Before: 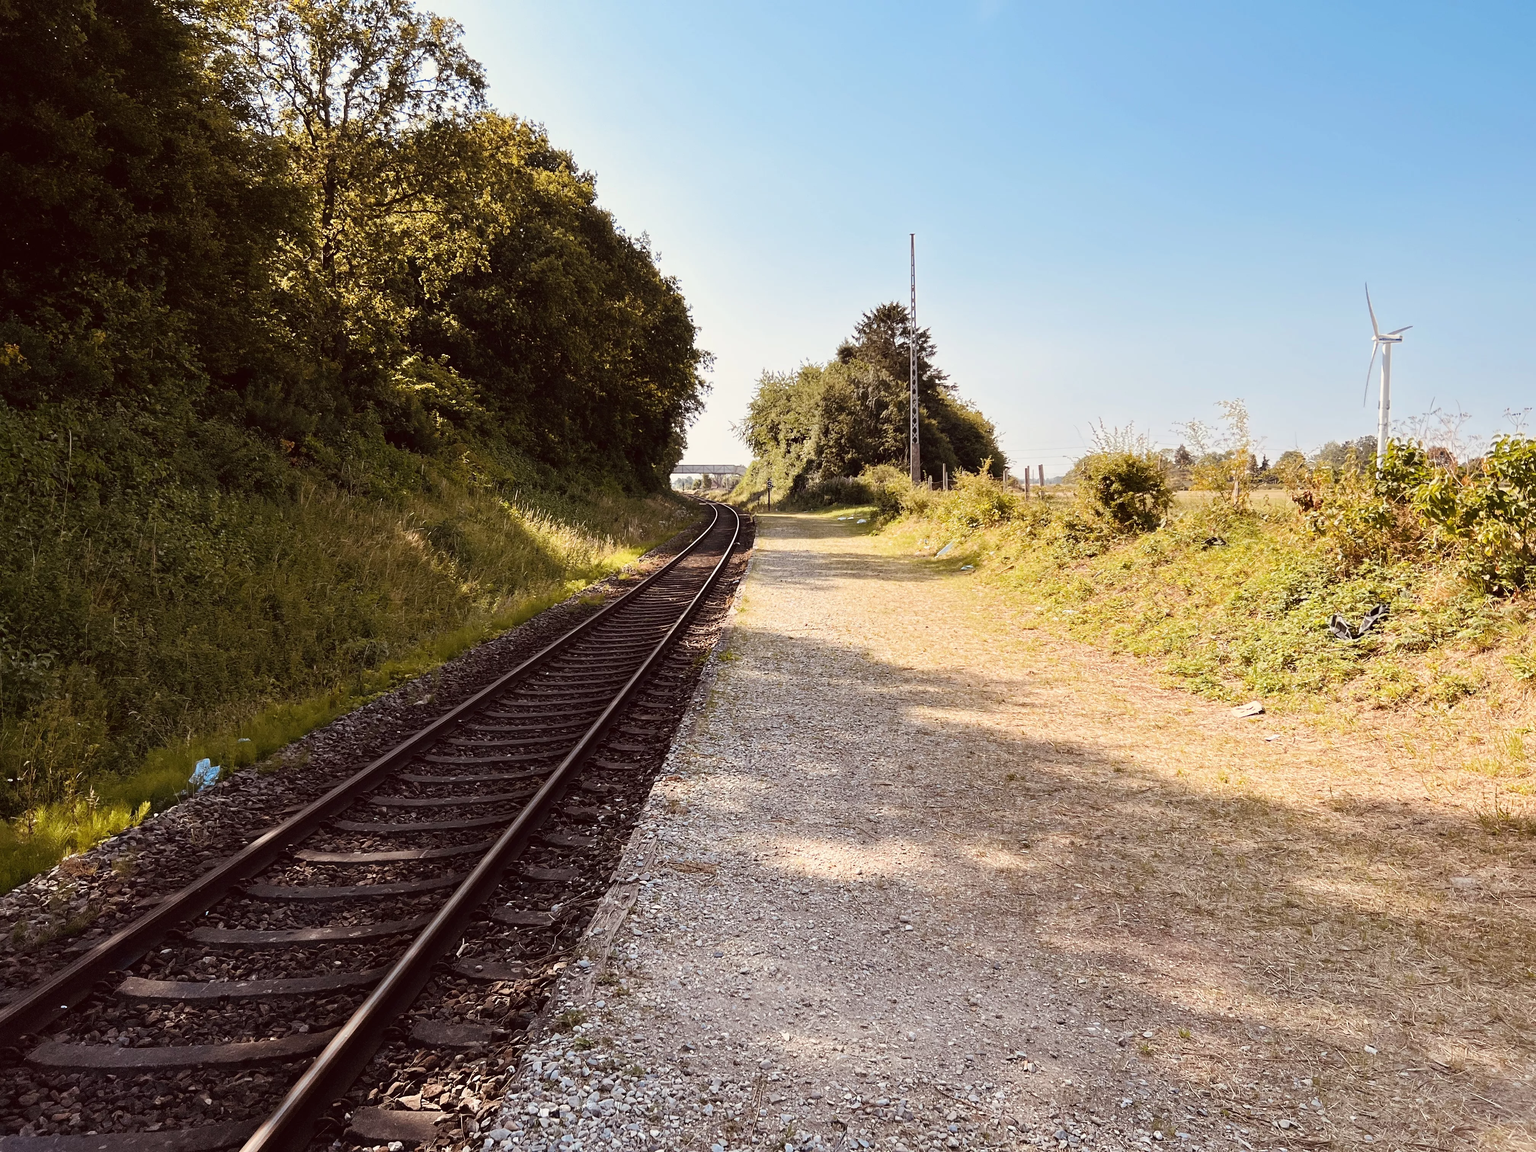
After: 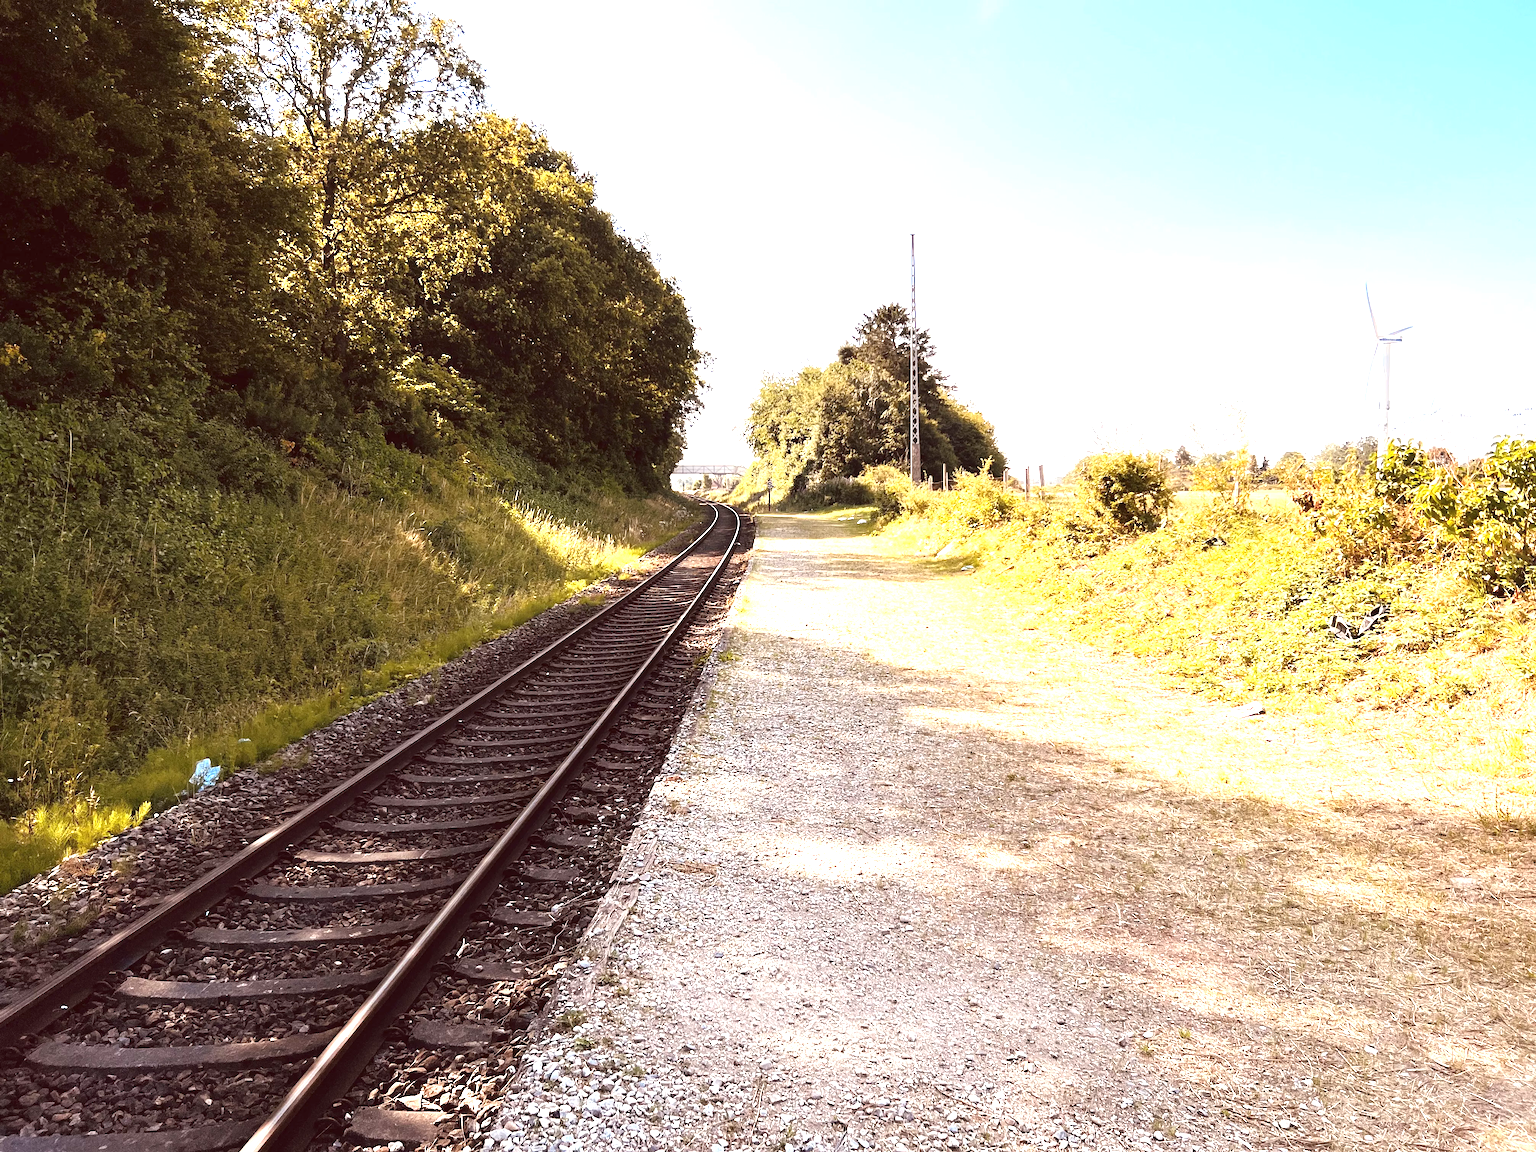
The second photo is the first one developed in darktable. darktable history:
tone equalizer: on, module defaults
exposure: black level correction 0, exposure 1.198 EV, compensate exposure bias true, compensate highlight preservation false
